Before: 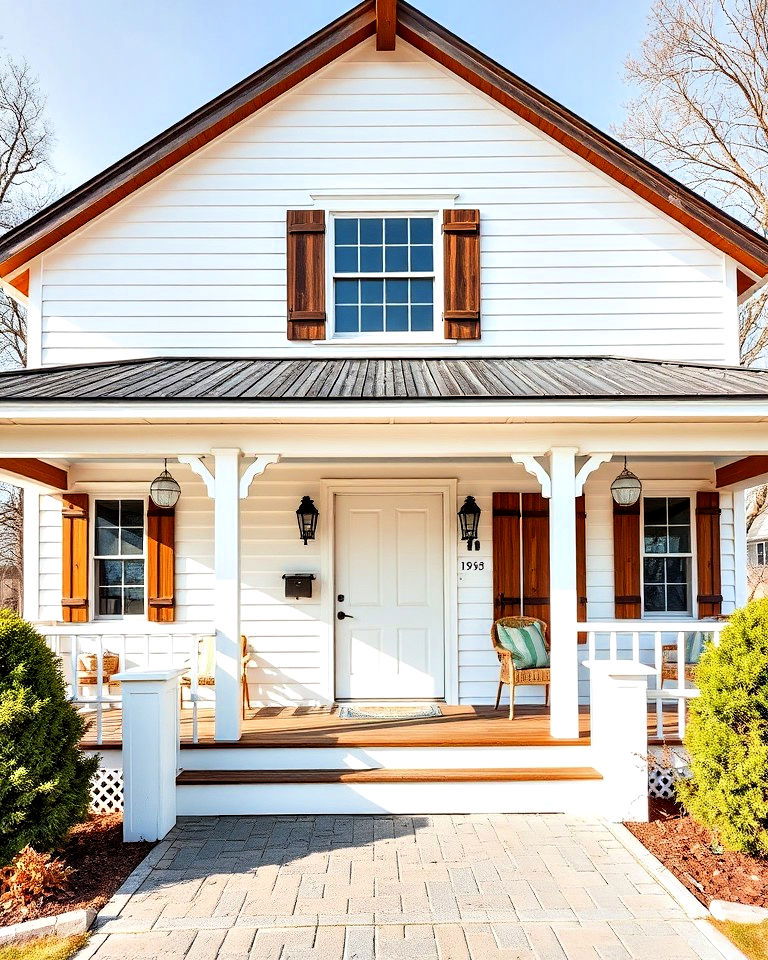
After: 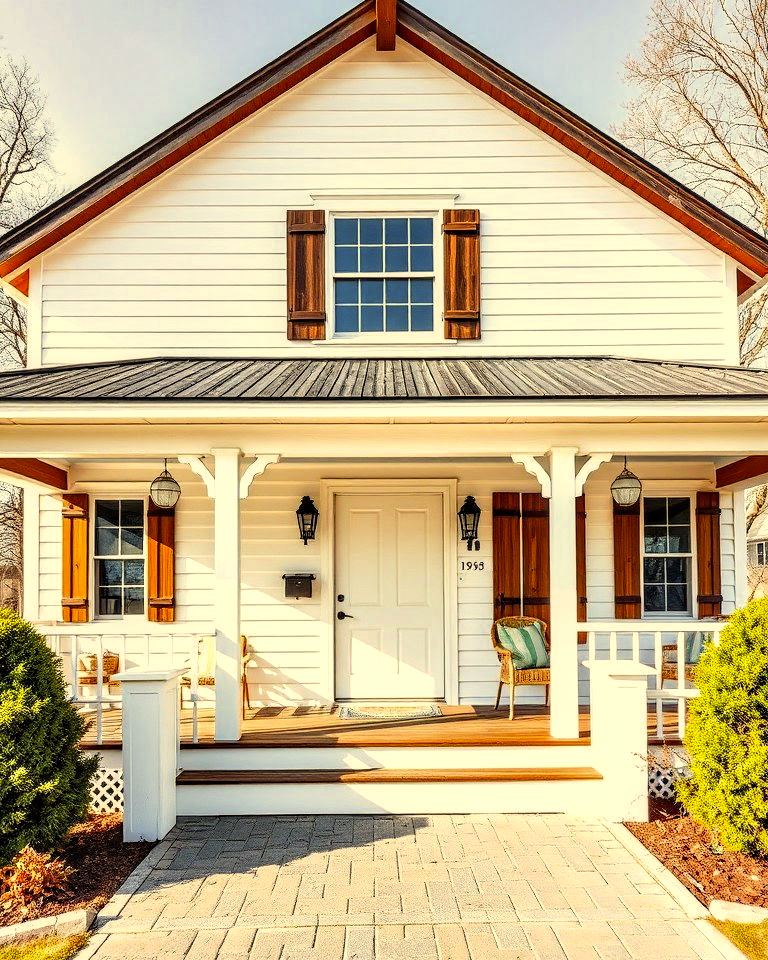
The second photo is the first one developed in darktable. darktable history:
local contrast: detail 130%
color correction: highlights a* 2.54, highlights b* 23.36
